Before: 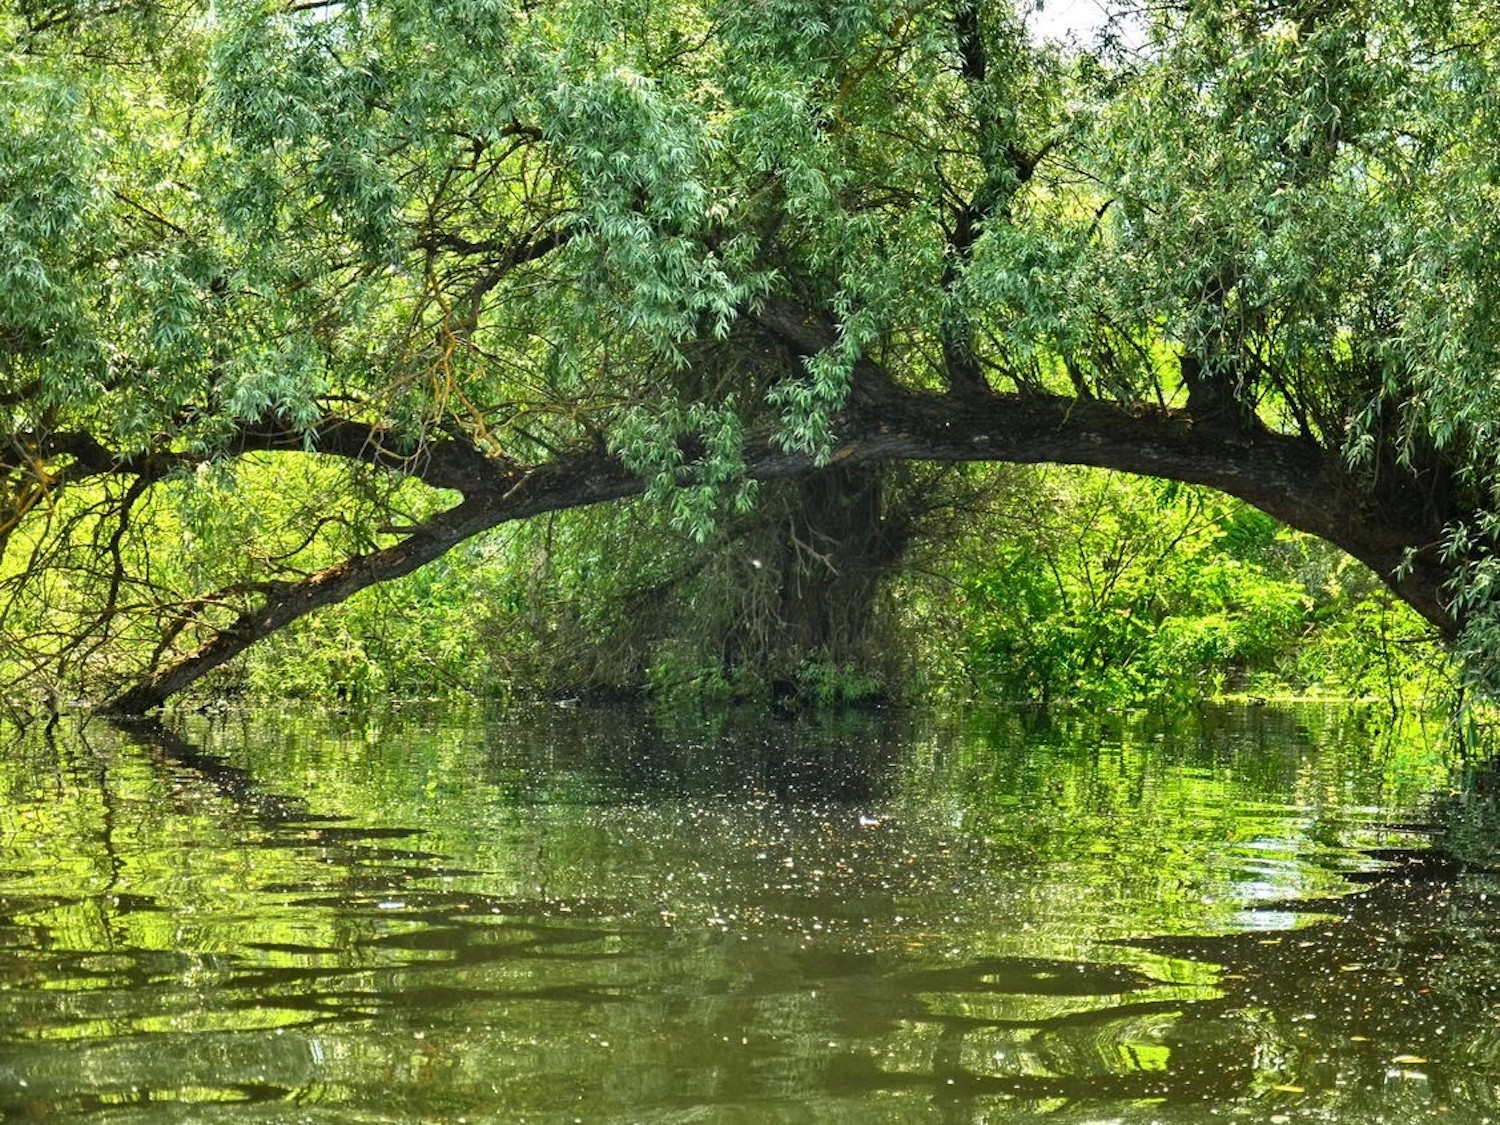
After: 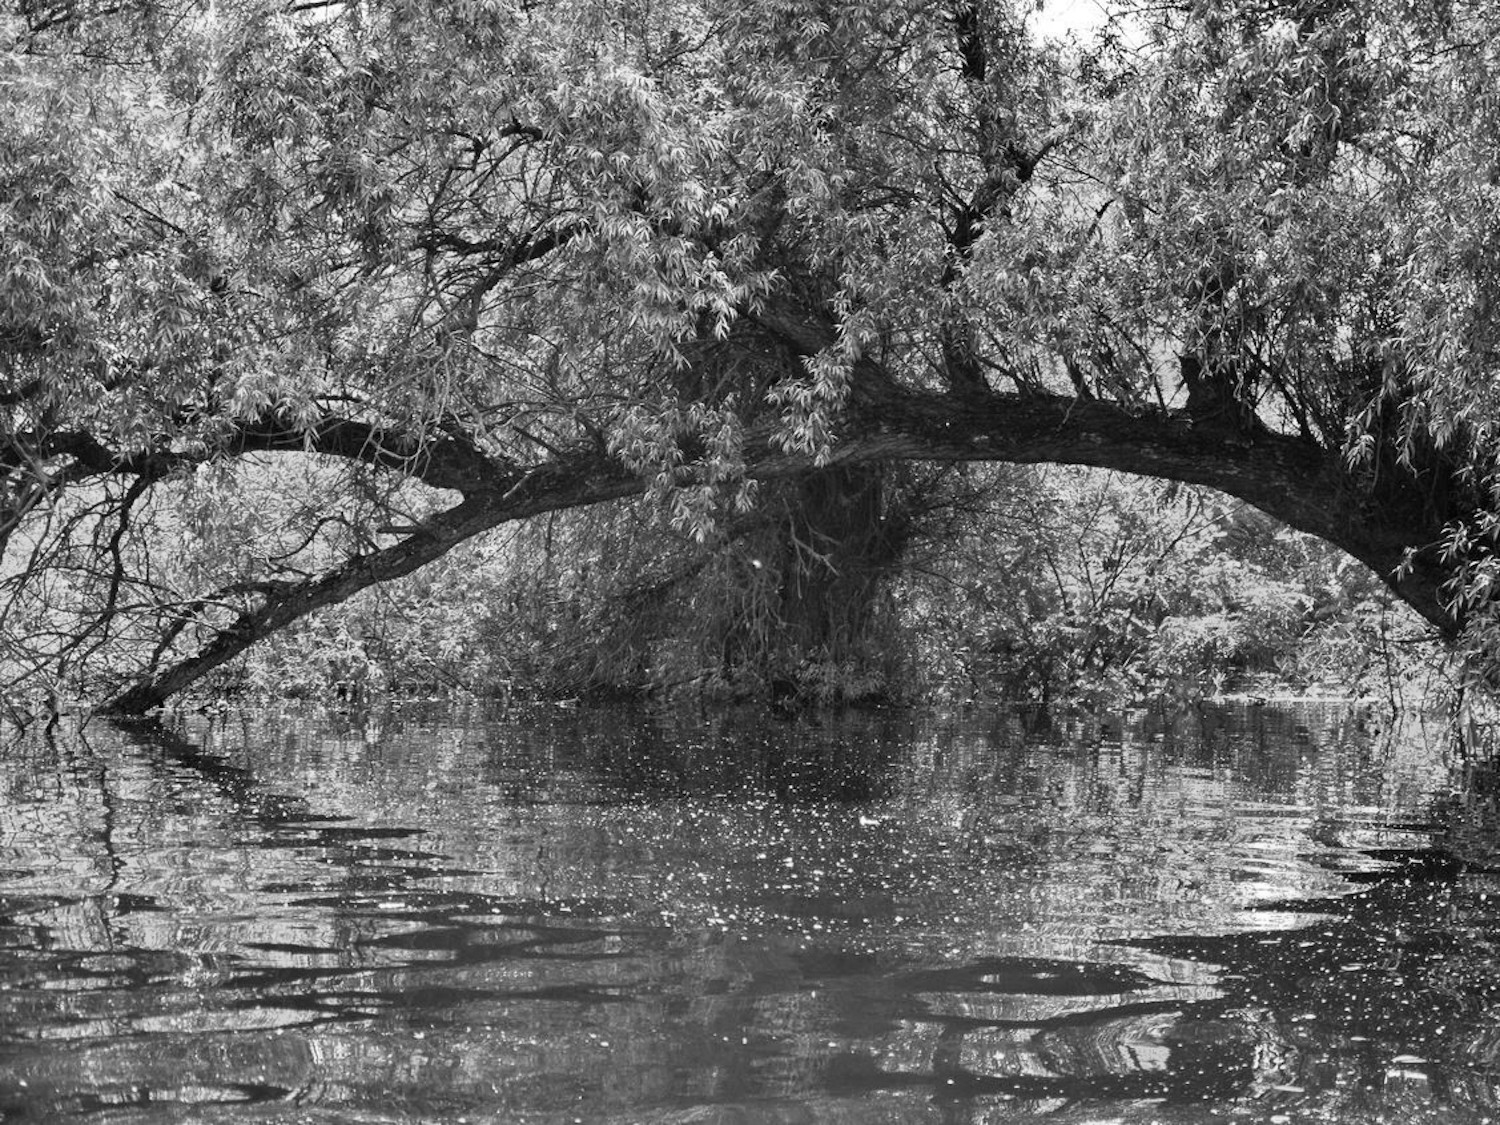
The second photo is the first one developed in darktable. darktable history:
contrast brightness saturation: saturation -0.06
color calibration: output gray [0.22, 0.42, 0.37, 0], illuminant Planckian (black body), x 0.368, y 0.36, temperature 4275.68 K
